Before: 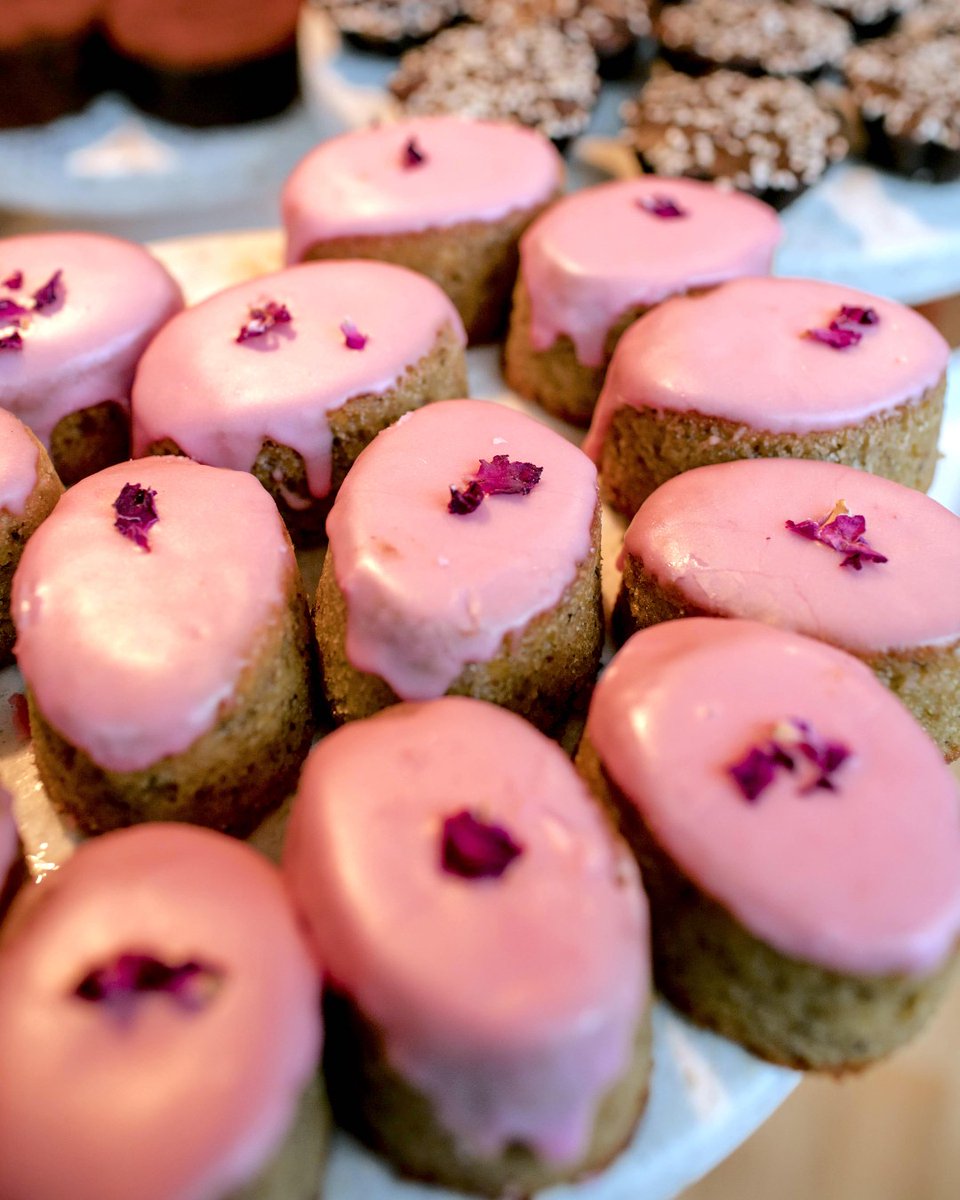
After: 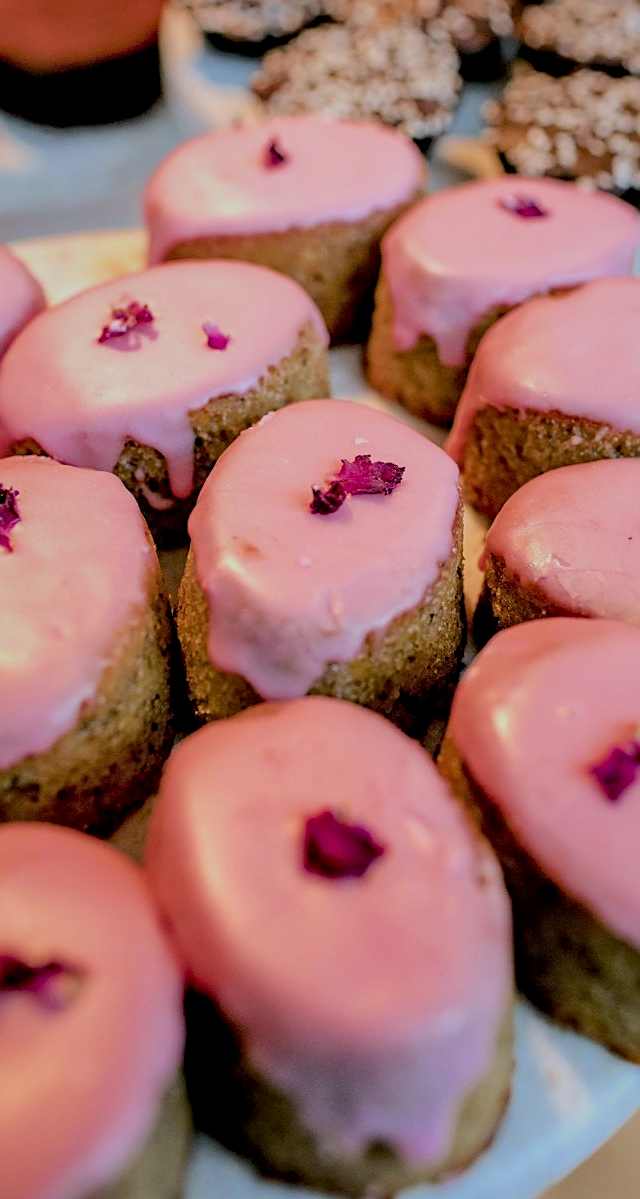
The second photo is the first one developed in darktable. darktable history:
exposure: compensate highlight preservation false
filmic rgb: black relative exposure -7.65 EV, white relative exposure 4.56 EV, hardness 3.61, color science v6 (2022), iterations of high-quality reconstruction 0
crop and rotate: left 14.456%, right 18.833%
sharpen: on, module defaults
shadows and highlights: on, module defaults
local contrast: on, module defaults
